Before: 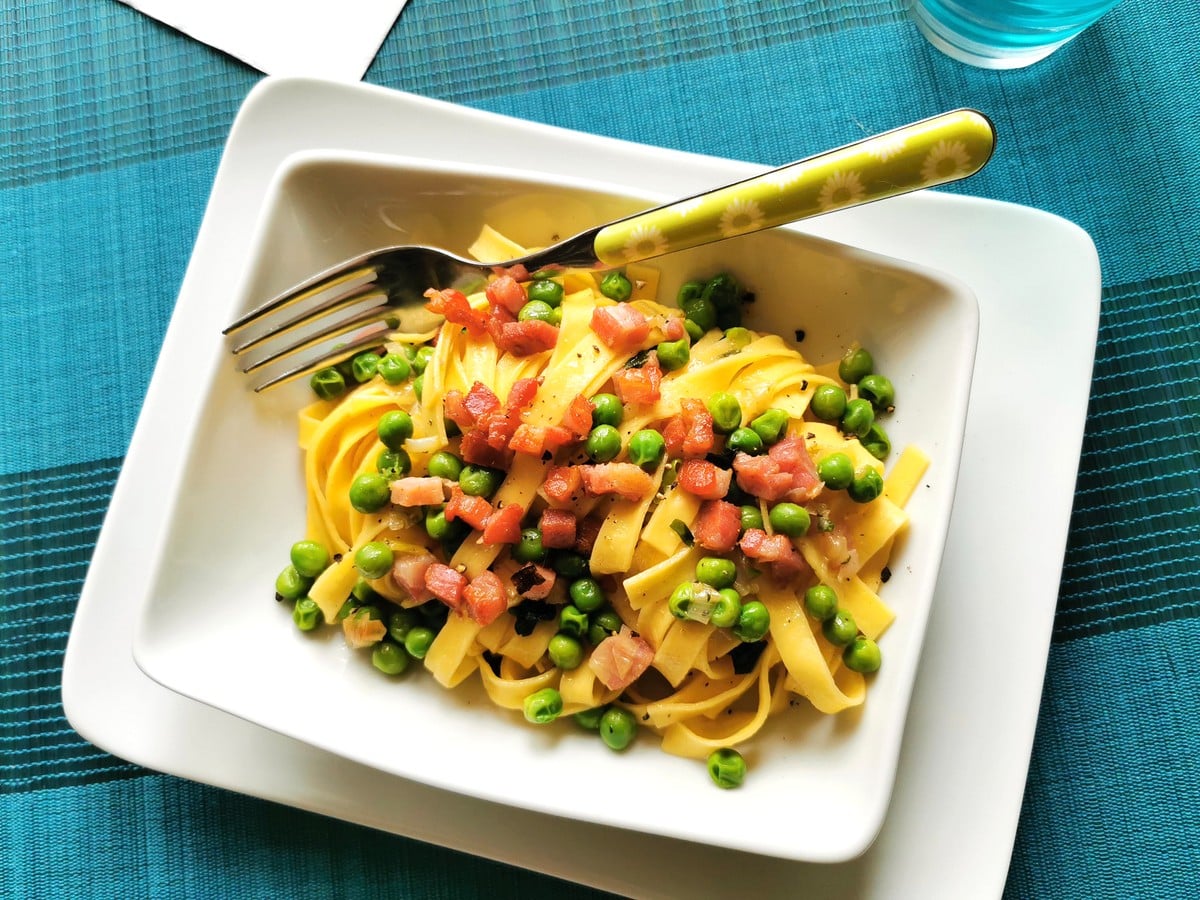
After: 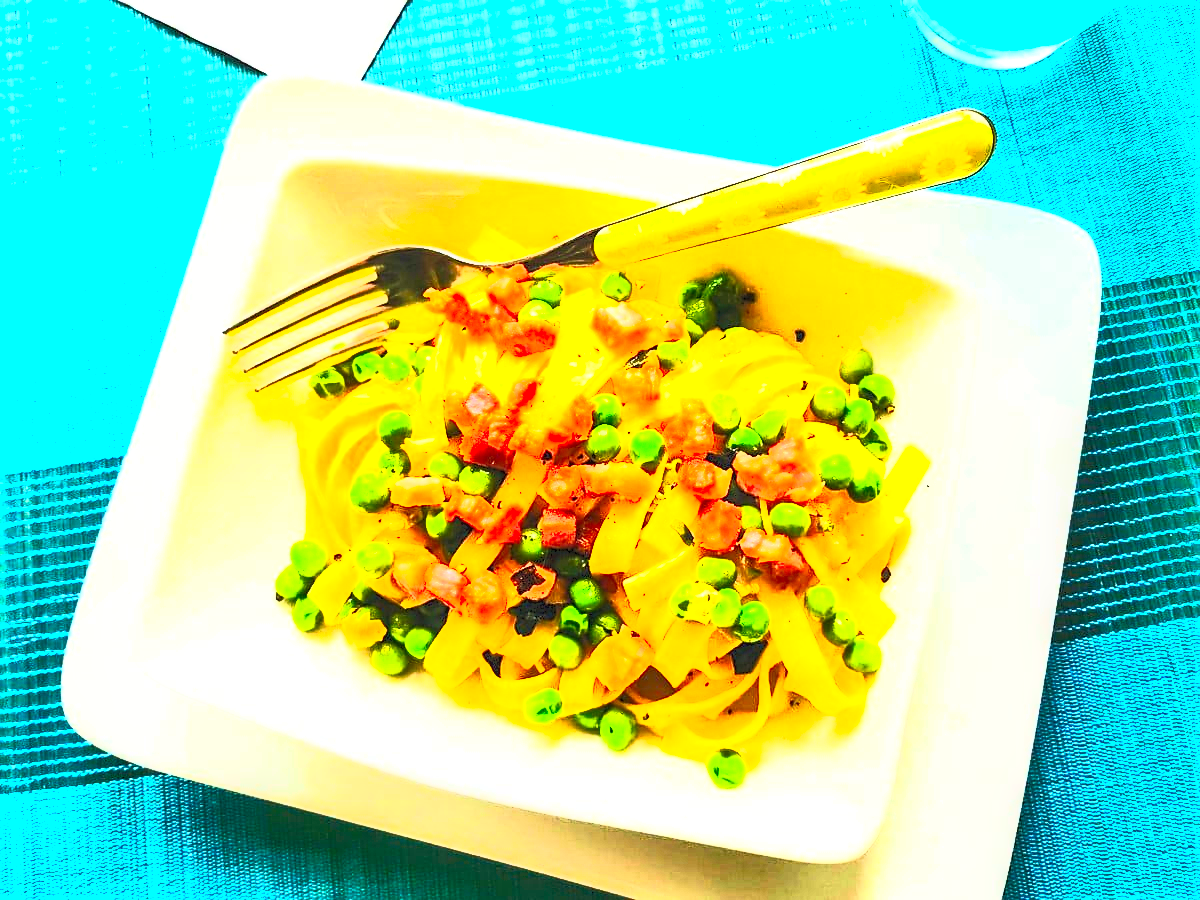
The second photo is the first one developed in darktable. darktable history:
exposure: black level correction 0, exposure 1.2 EV, compensate exposure bias true, compensate highlight preservation false
contrast brightness saturation: contrast 1, brightness 1, saturation 1
sharpen: on, module defaults
local contrast: on, module defaults
velvia: strength 21.76%
